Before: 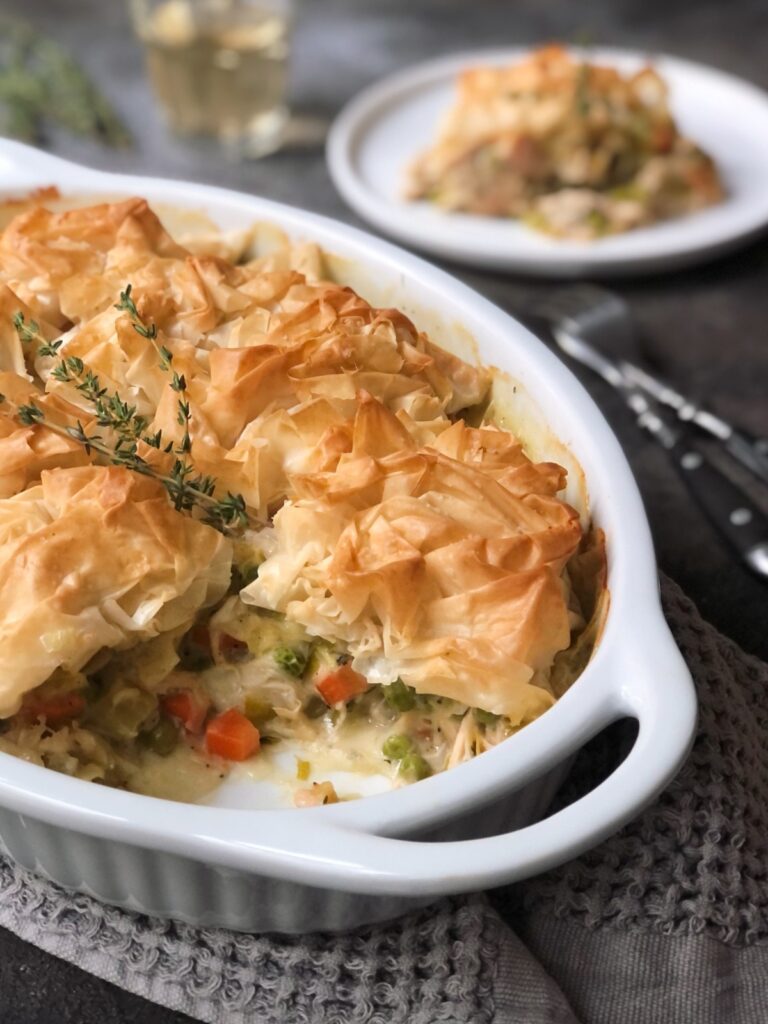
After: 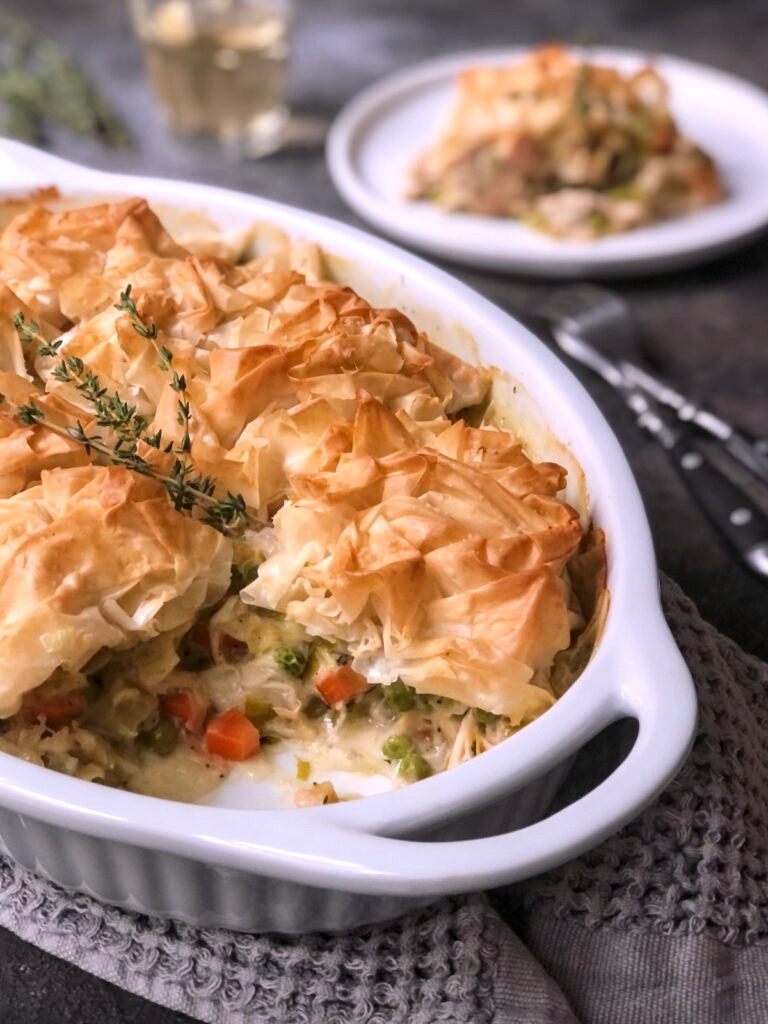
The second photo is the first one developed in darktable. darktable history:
local contrast: on, module defaults
white balance: red 1.05, blue 1.072
